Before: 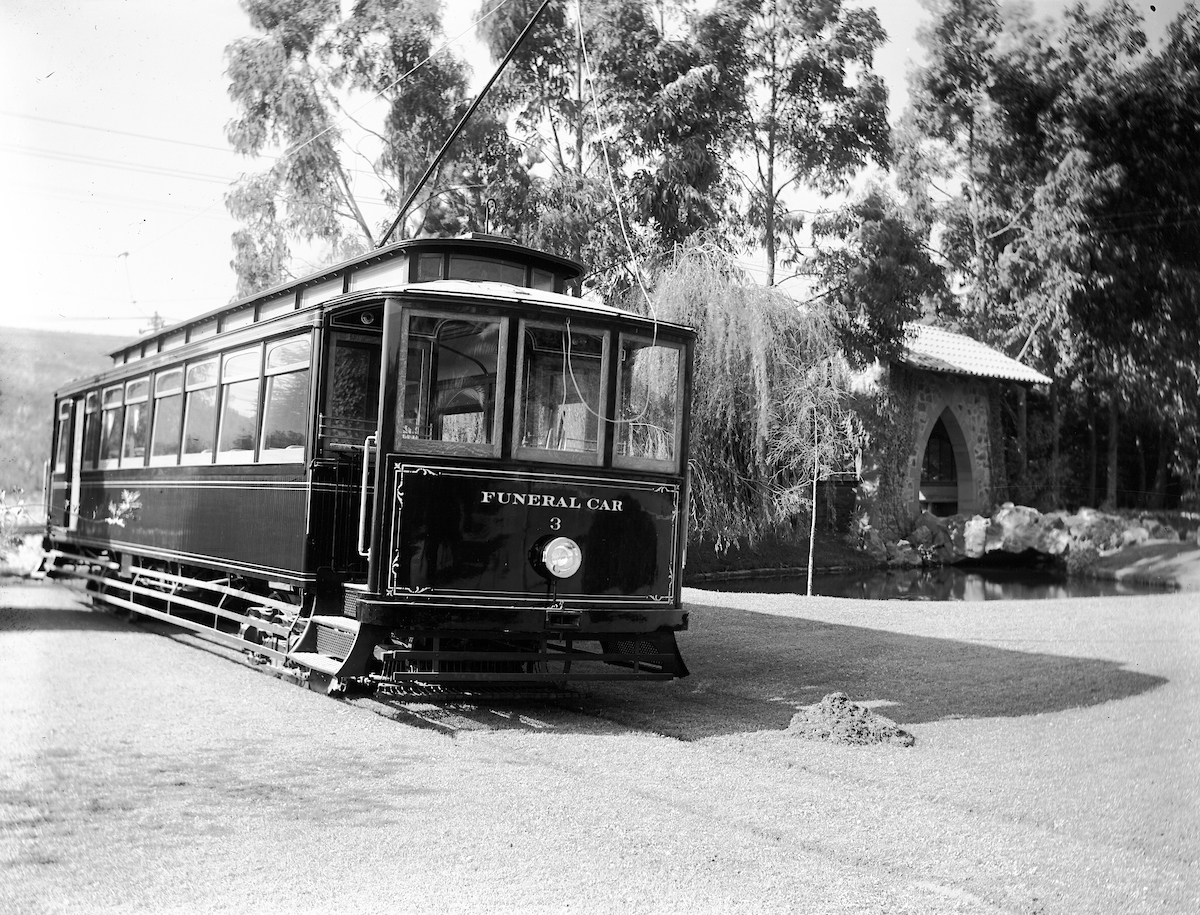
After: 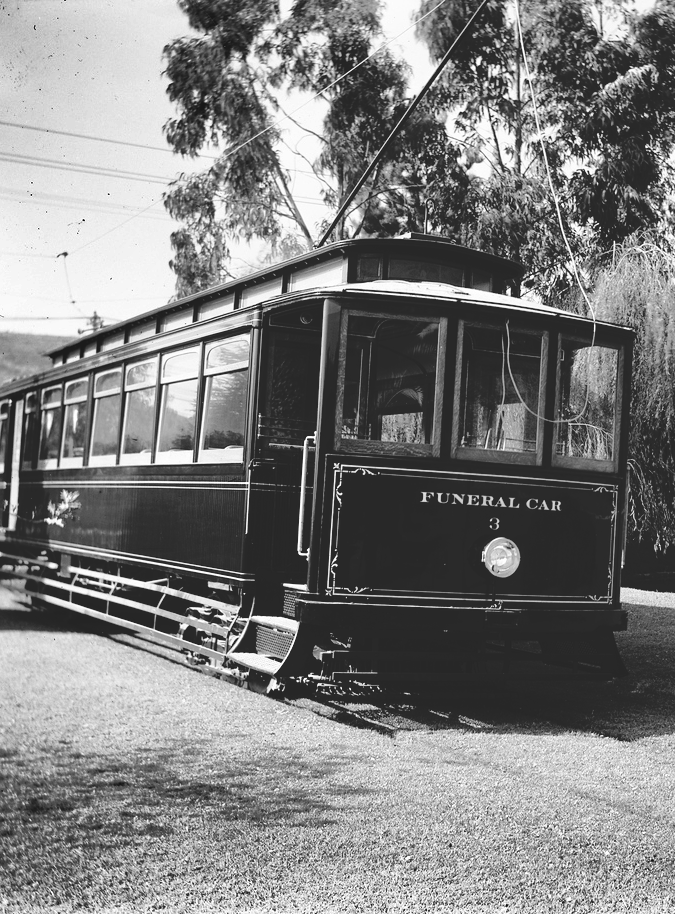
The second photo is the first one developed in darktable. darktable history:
shadows and highlights: shadows 20.91, highlights -82.73, soften with gaussian
crop: left 5.114%, right 38.589%
base curve: curves: ch0 [(0, 0.02) (0.083, 0.036) (1, 1)], preserve colors none
